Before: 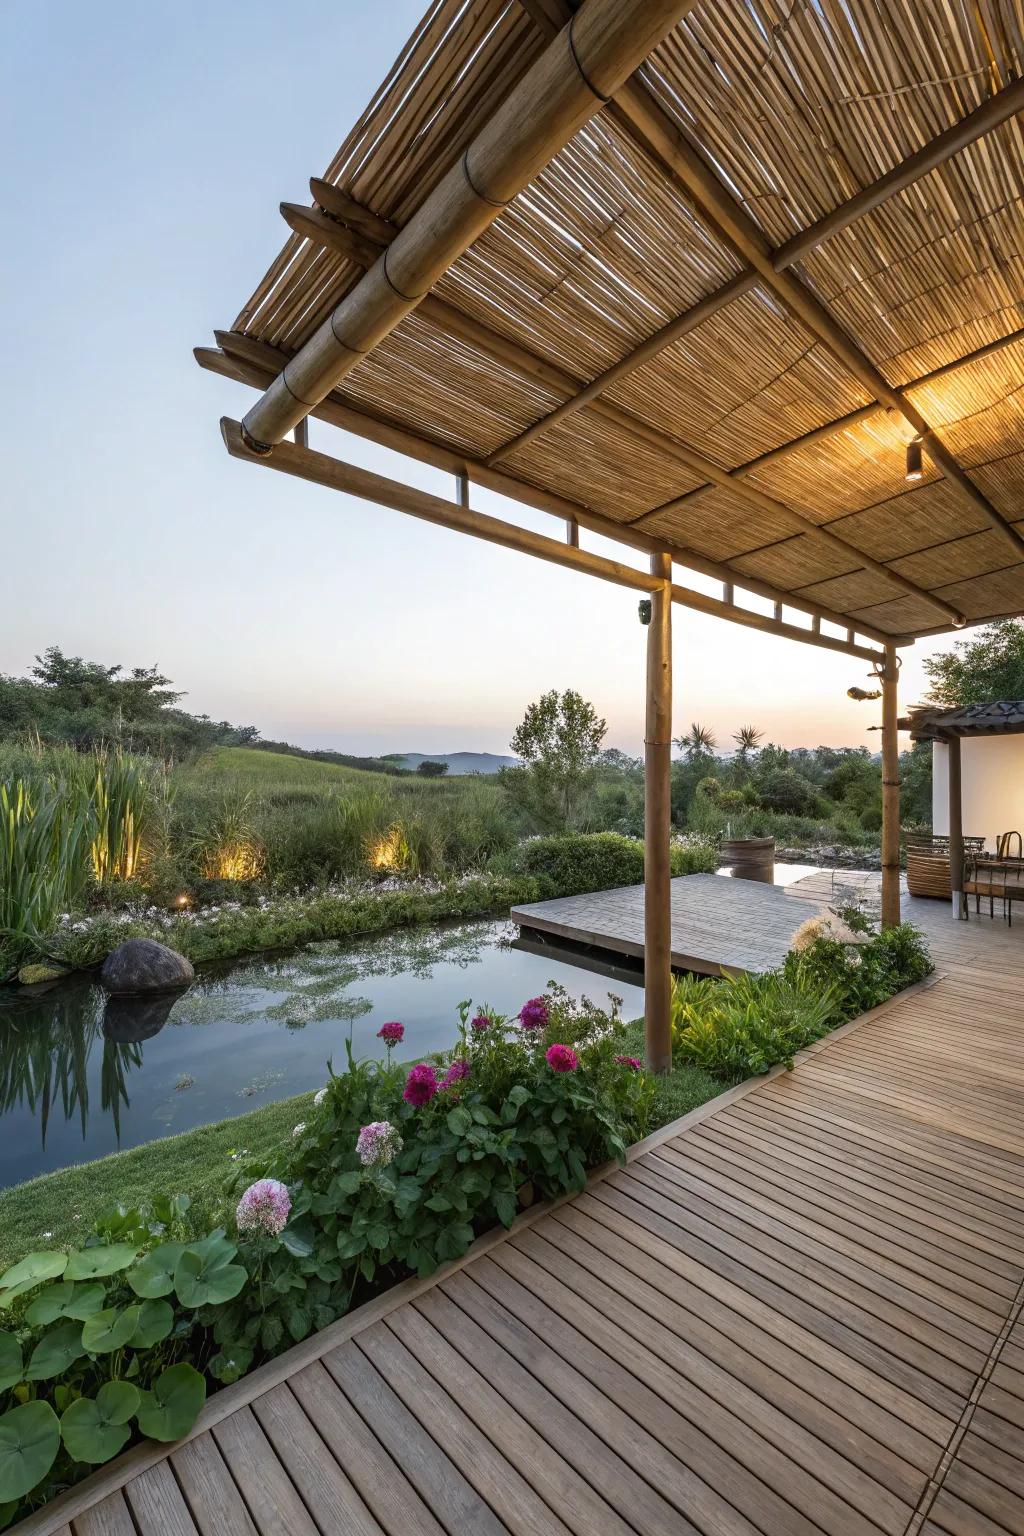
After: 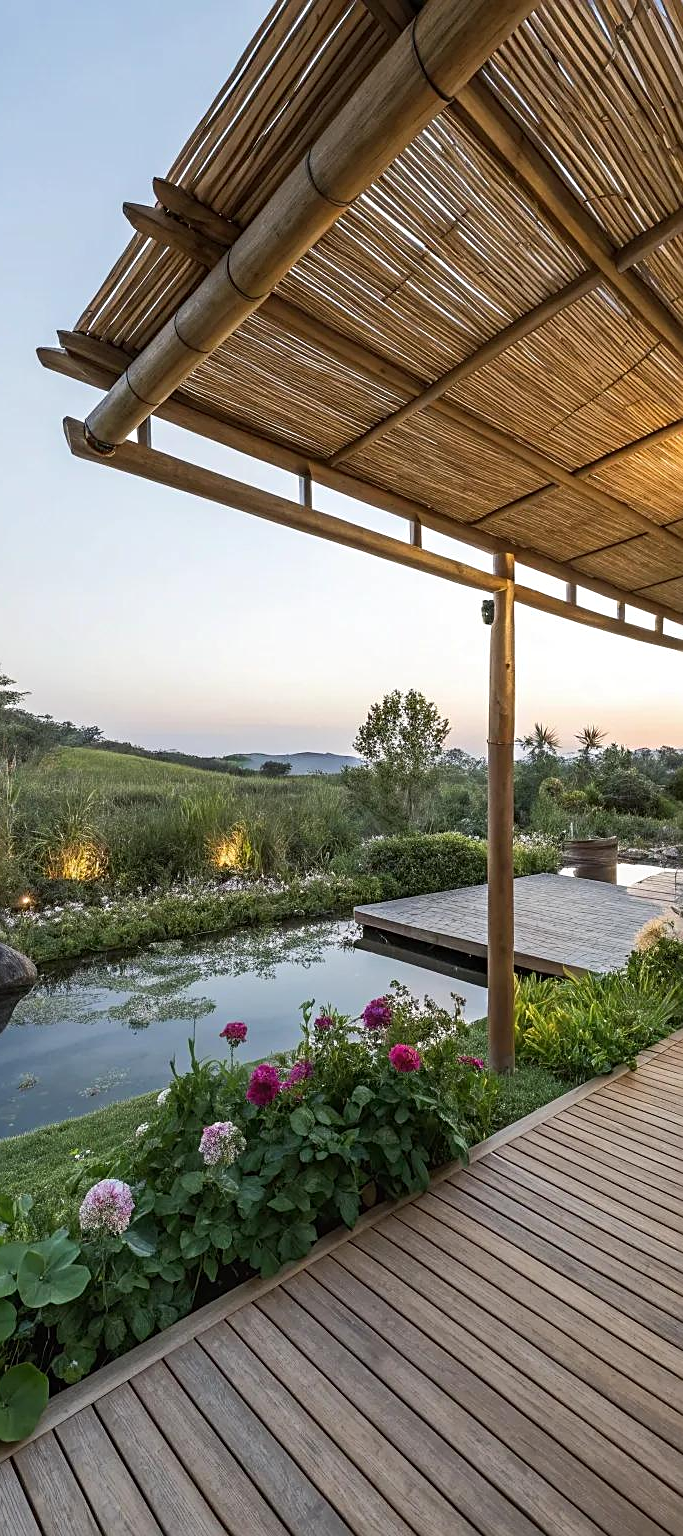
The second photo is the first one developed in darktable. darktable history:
sharpen: on, module defaults
tone curve: curves: ch0 [(0, 0) (0.003, 0.003) (0.011, 0.011) (0.025, 0.025) (0.044, 0.044) (0.069, 0.069) (0.1, 0.099) (0.136, 0.135) (0.177, 0.177) (0.224, 0.224) (0.277, 0.276) (0.335, 0.334) (0.399, 0.398) (0.468, 0.467) (0.543, 0.565) (0.623, 0.641) (0.709, 0.723) (0.801, 0.81) (0.898, 0.902) (1, 1)], color space Lab, independent channels, preserve colors none
tone equalizer: edges refinement/feathering 500, mask exposure compensation -1.57 EV, preserve details no
crop: left 15.391%, right 17.866%
